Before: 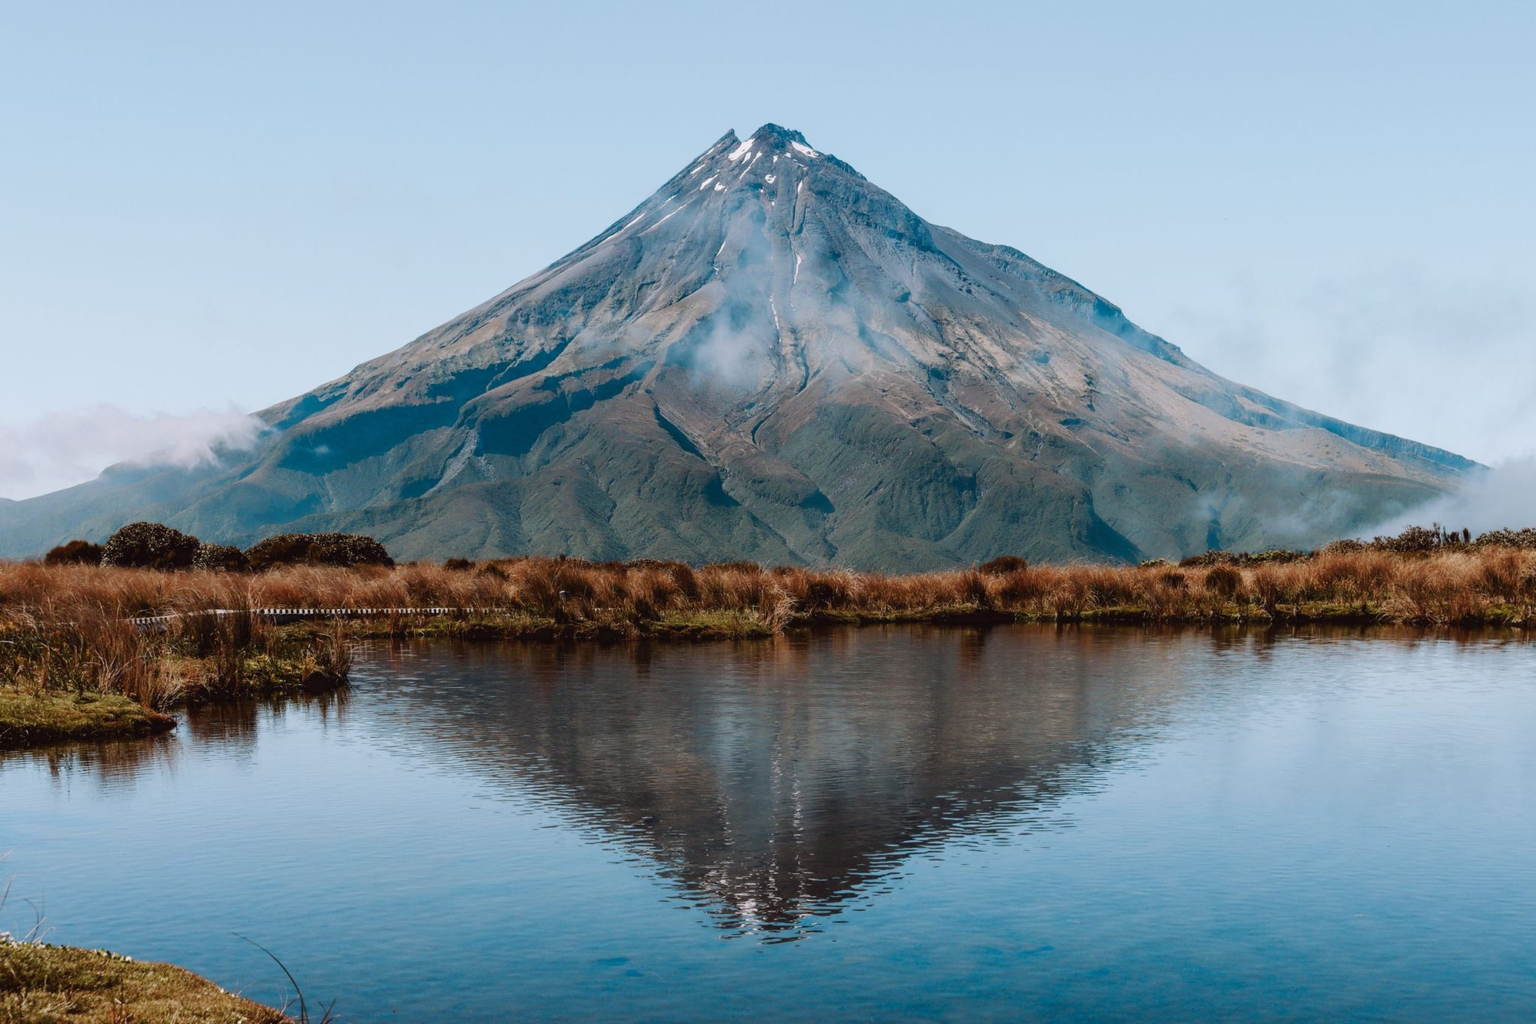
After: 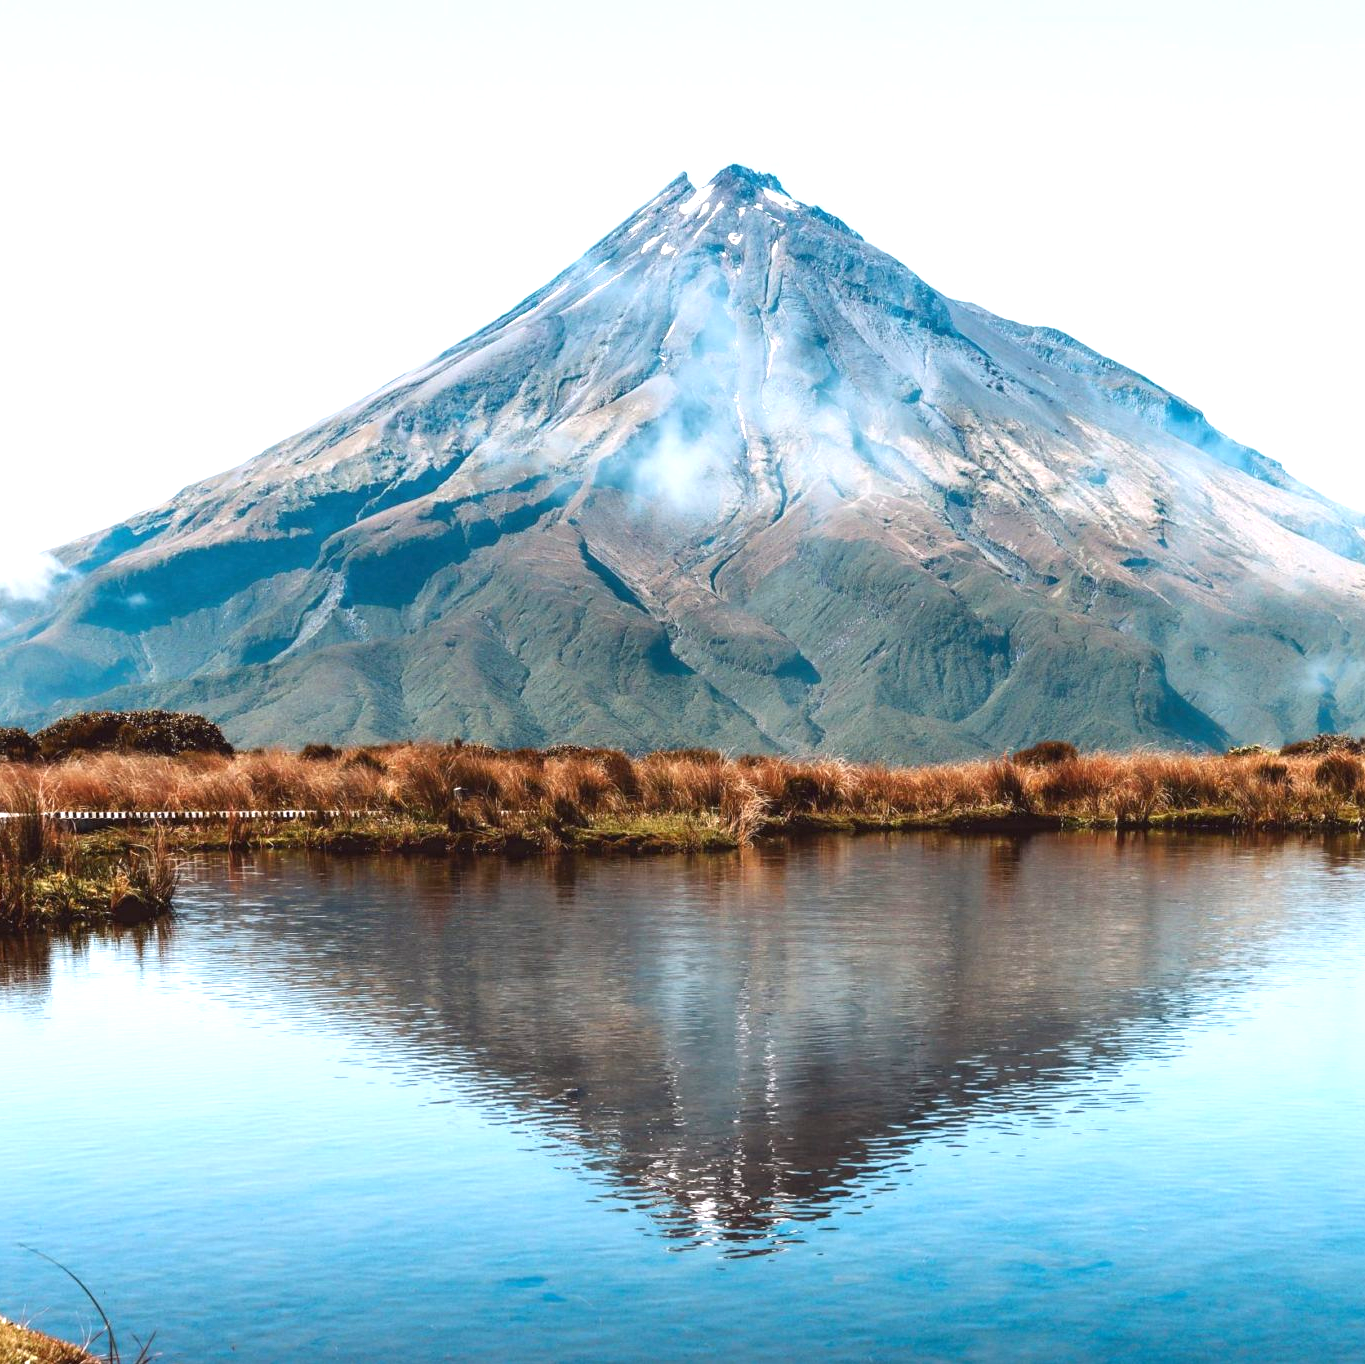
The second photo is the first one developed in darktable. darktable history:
exposure: black level correction 0, exposure 1.2 EV, compensate highlight preservation false
crop and rotate: left 14.292%, right 19.041%
